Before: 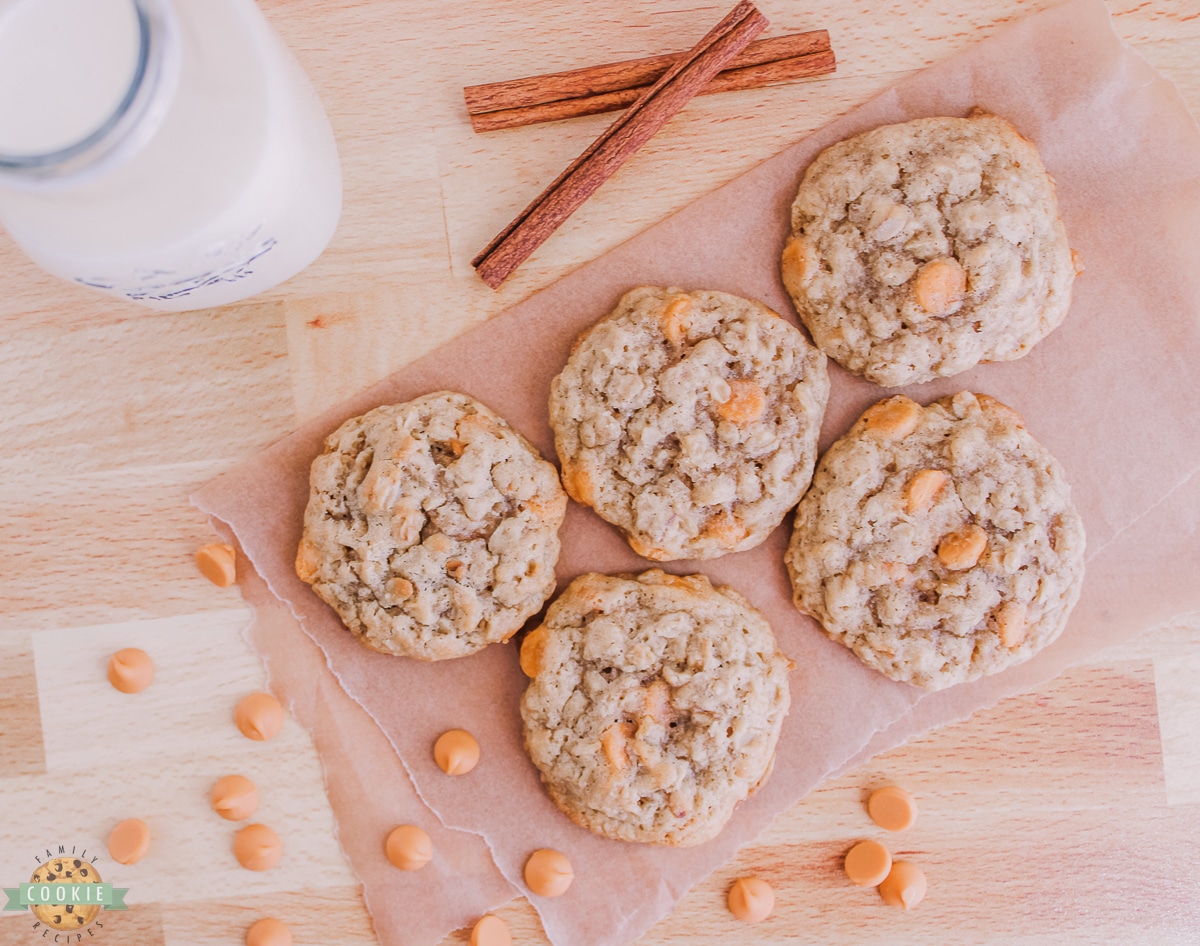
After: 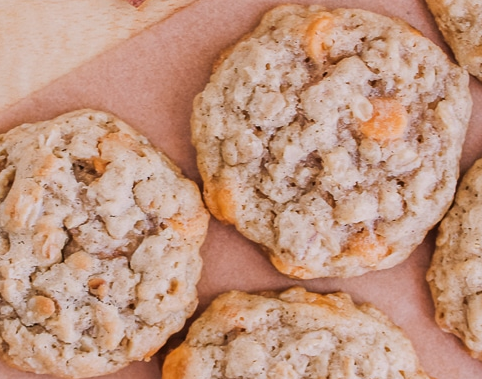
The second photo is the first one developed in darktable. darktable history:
crop: left 29.837%, top 29.905%, right 29.968%, bottom 29.997%
